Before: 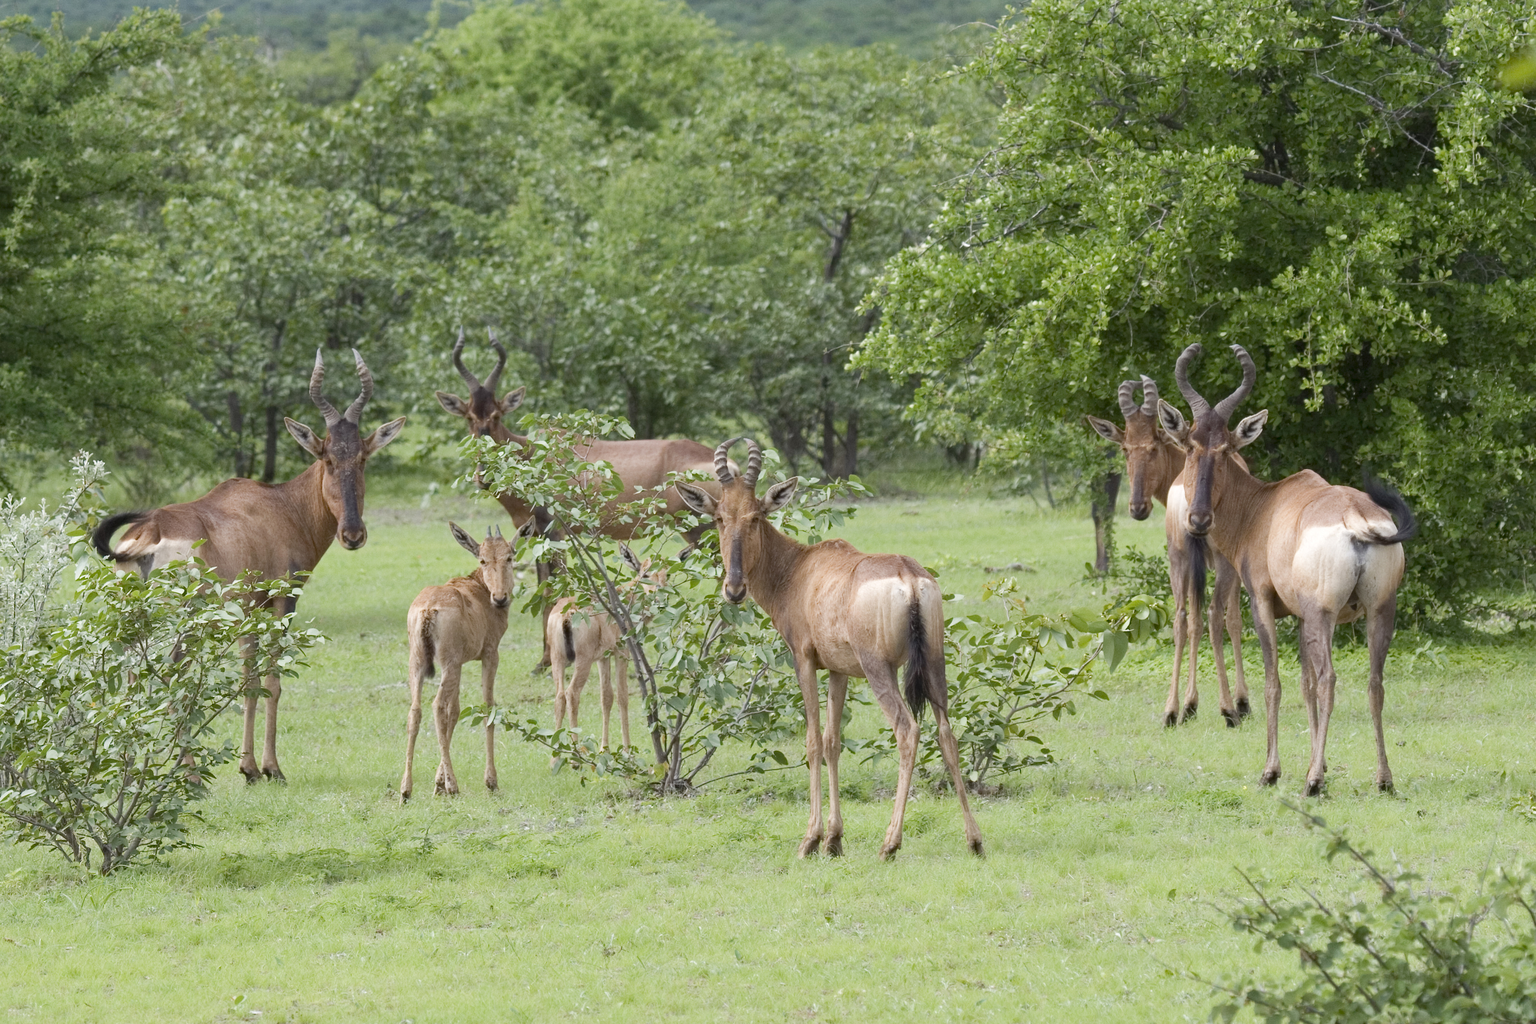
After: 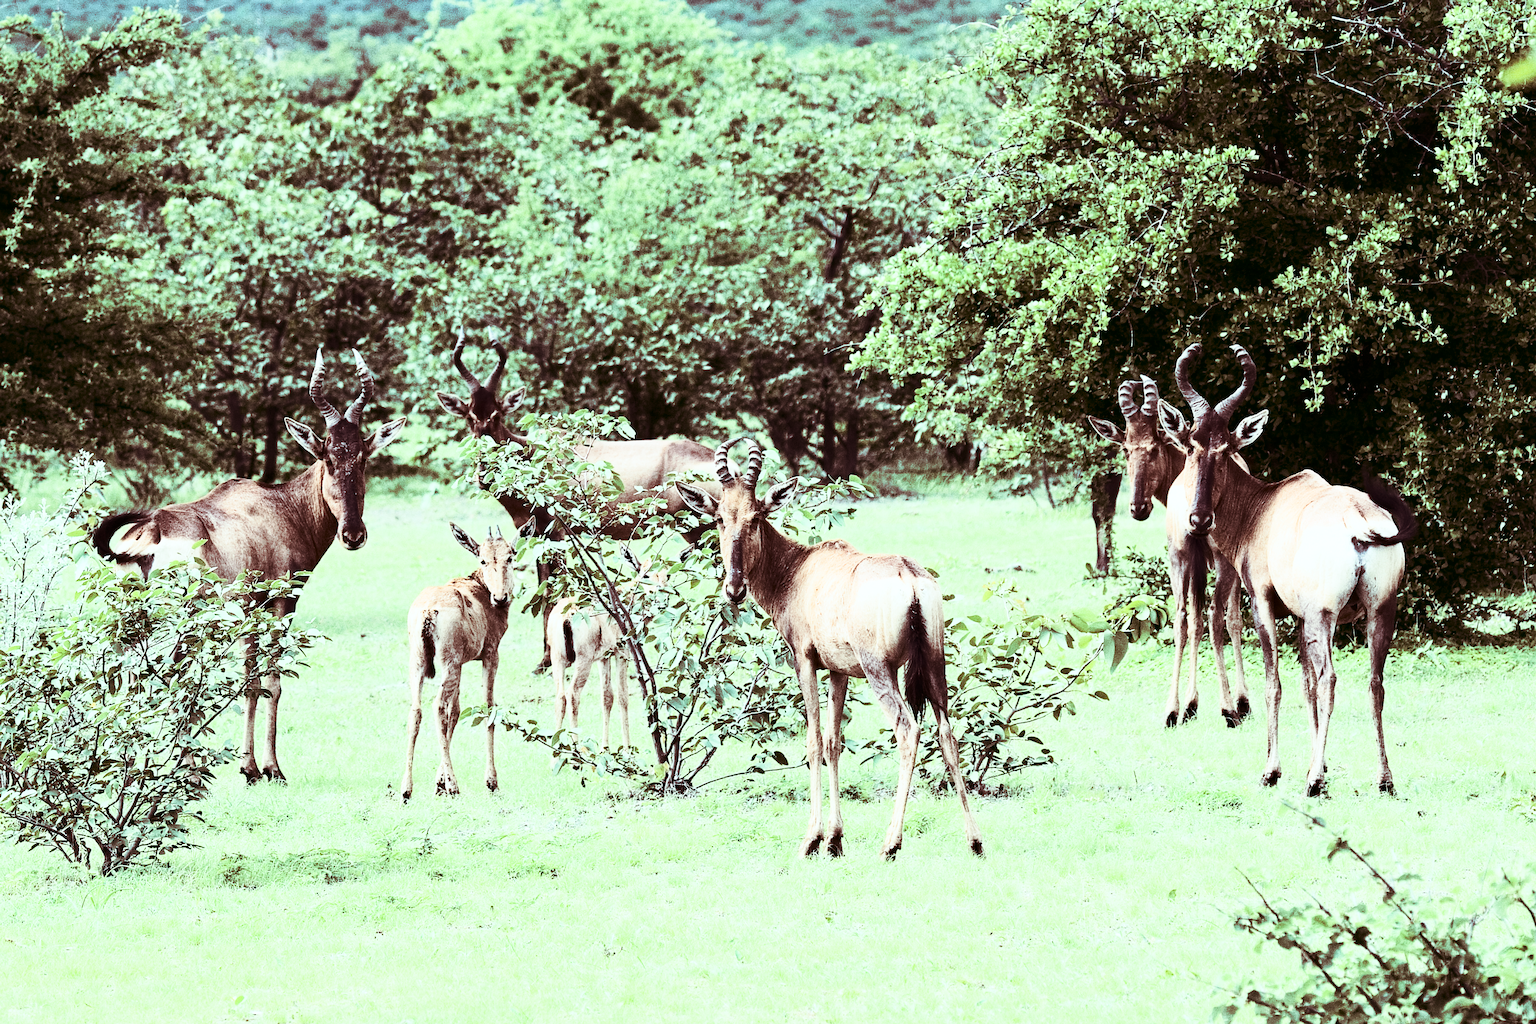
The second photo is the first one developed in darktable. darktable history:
color correction: highlights a* -10.04, highlights b* -10.37
sharpen: on, module defaults
split-toning: on, module defaults
contrast brightness saturation: contrast 0.93, brightness 0.2
exposure: compensate highlight preservation false
